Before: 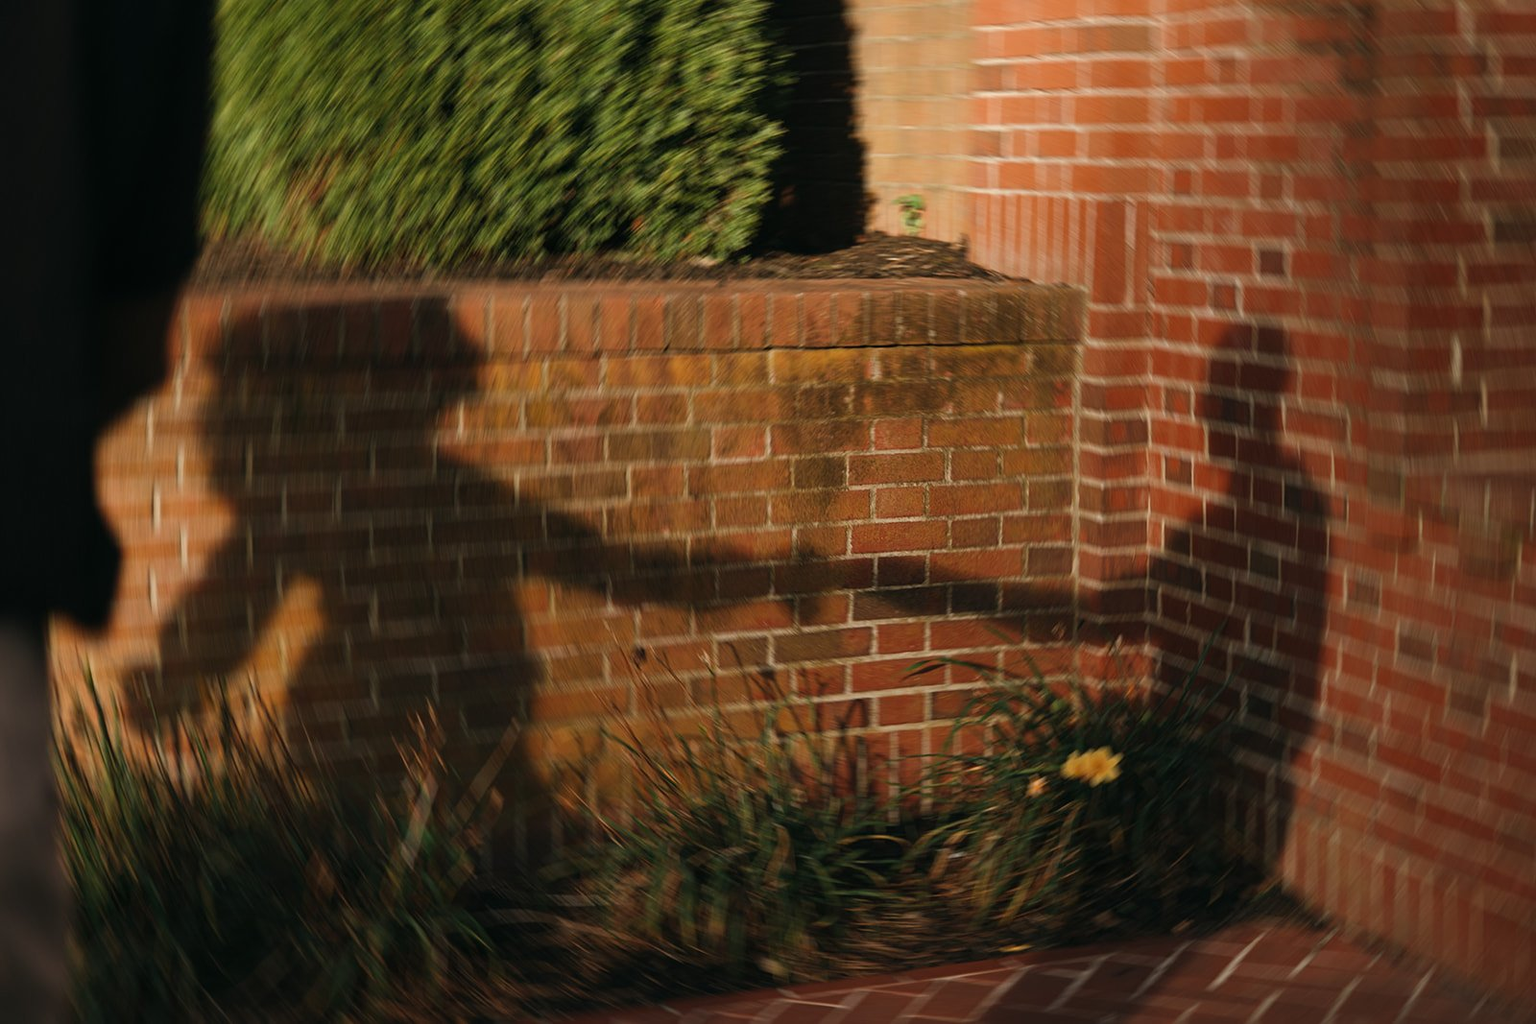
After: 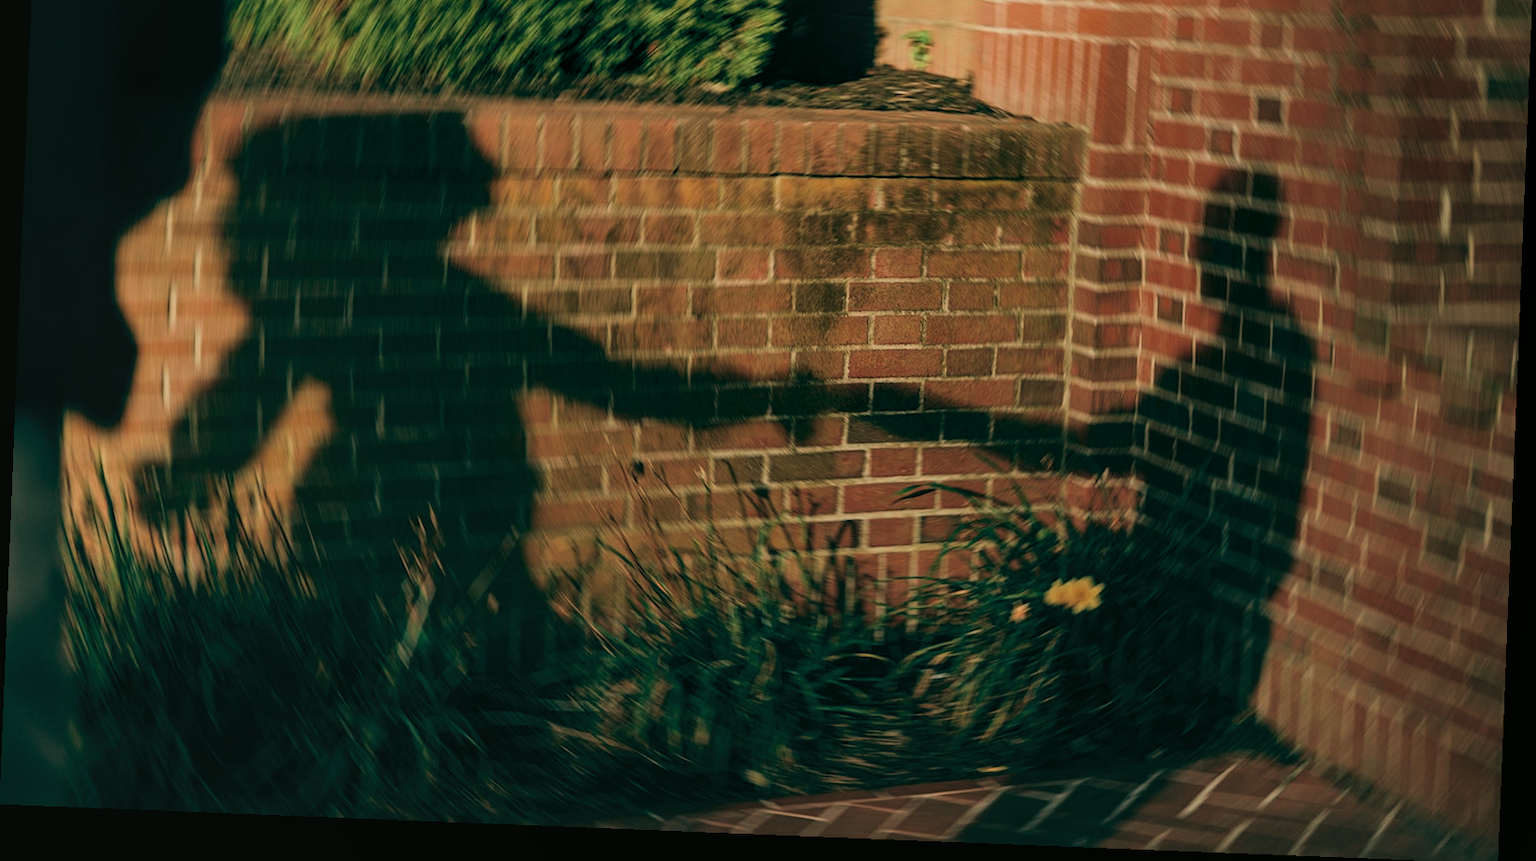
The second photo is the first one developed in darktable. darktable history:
local contrast: on, module defaults
velvia: on, module defaults
color correction: highlights a* -2.73, highlights b* -2.09, shadows a* 2.41, shadows b* 2.73
crop and rotate: top 18.507%
rotate and perspective: rotation 2.27°, automatic cropping off
shadows and highlights: shadows 25, highlights -25
filmic rgb: black relative exposure -7.65 EV, white relative exposure 4.56 EV, hardness 3.61
color balance: lift [1.005, 0.99, 1.007, 1.01], gamma [1, 0.979, 1.011, 1.021], gain [0.923, 1.098, 1.025, 0.902], input saturation 90.45%, contrast 7.73%, output saturation 105.91%
